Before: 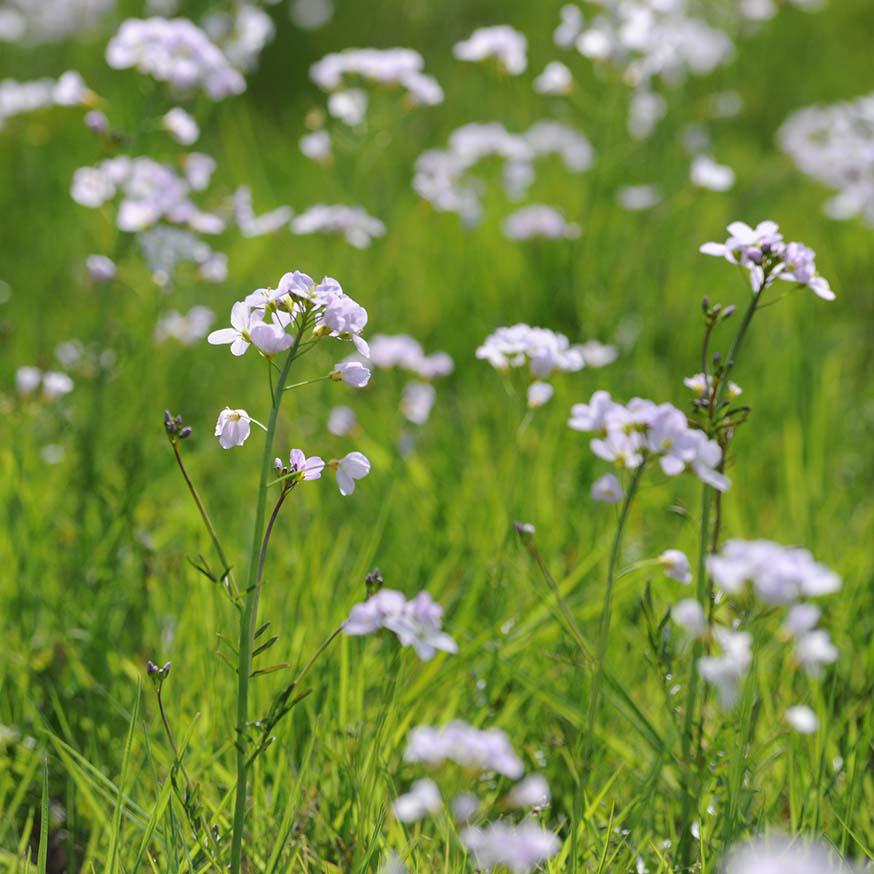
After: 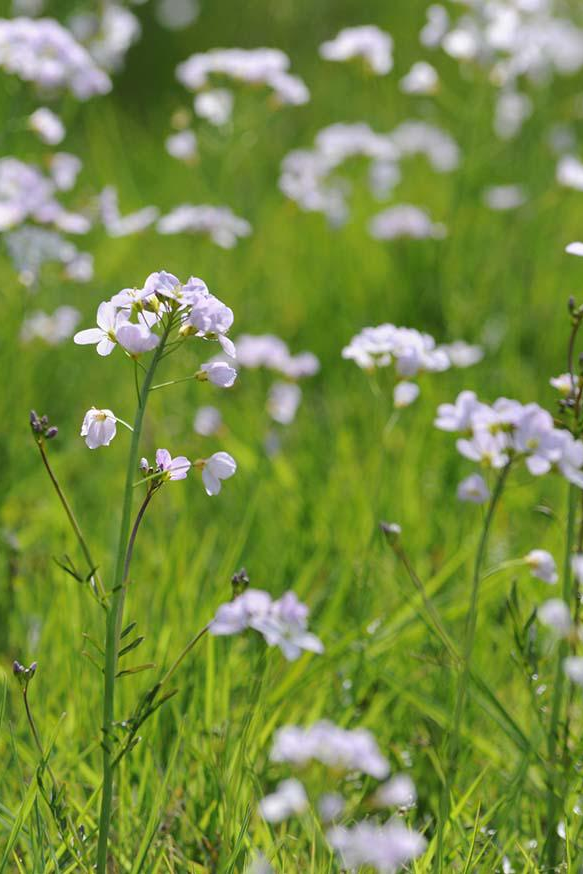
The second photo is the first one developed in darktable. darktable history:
crop: left 15.371%, right 17.887%
